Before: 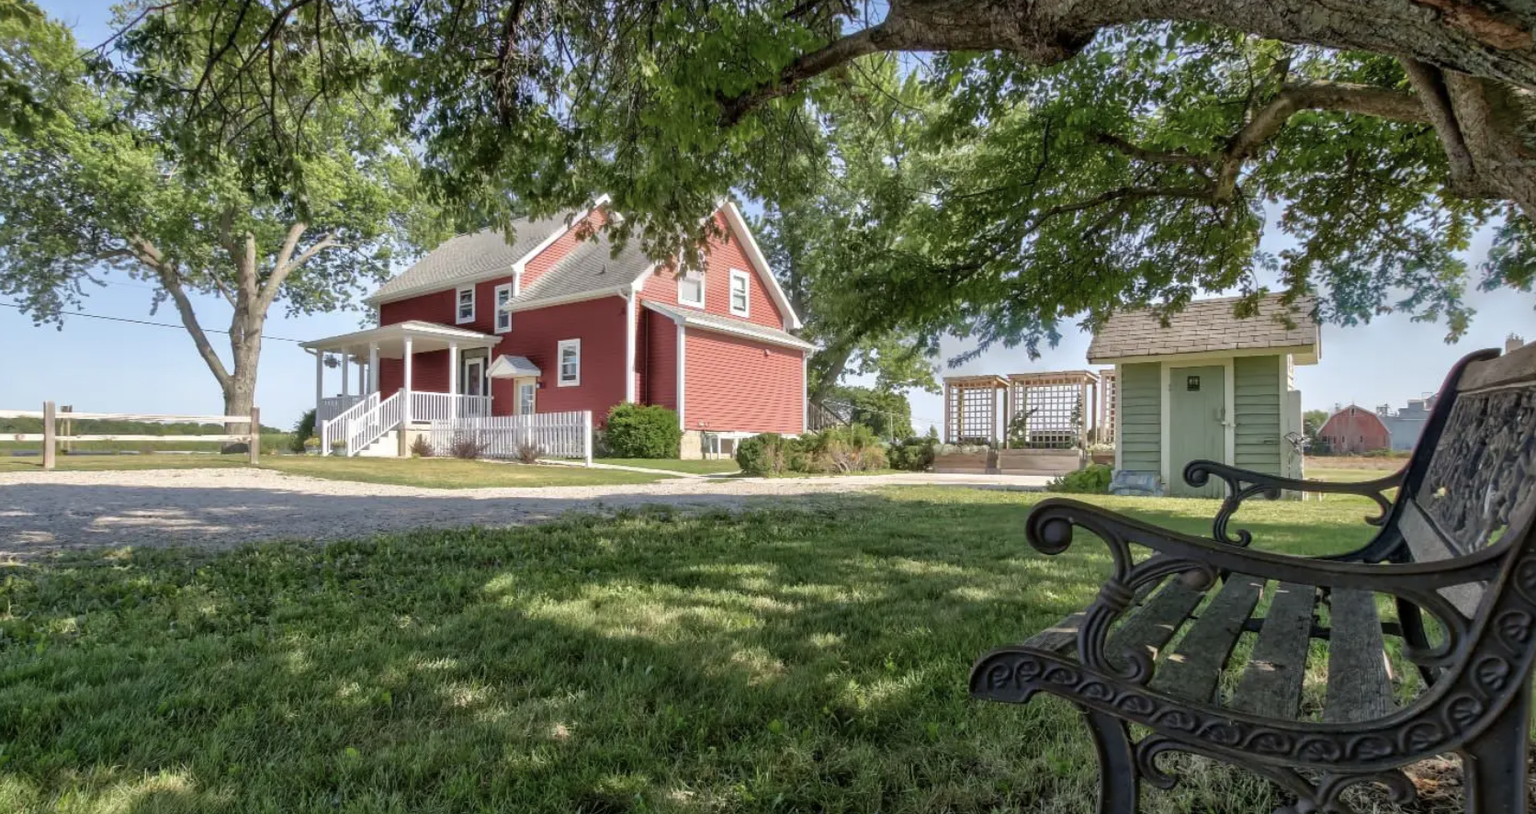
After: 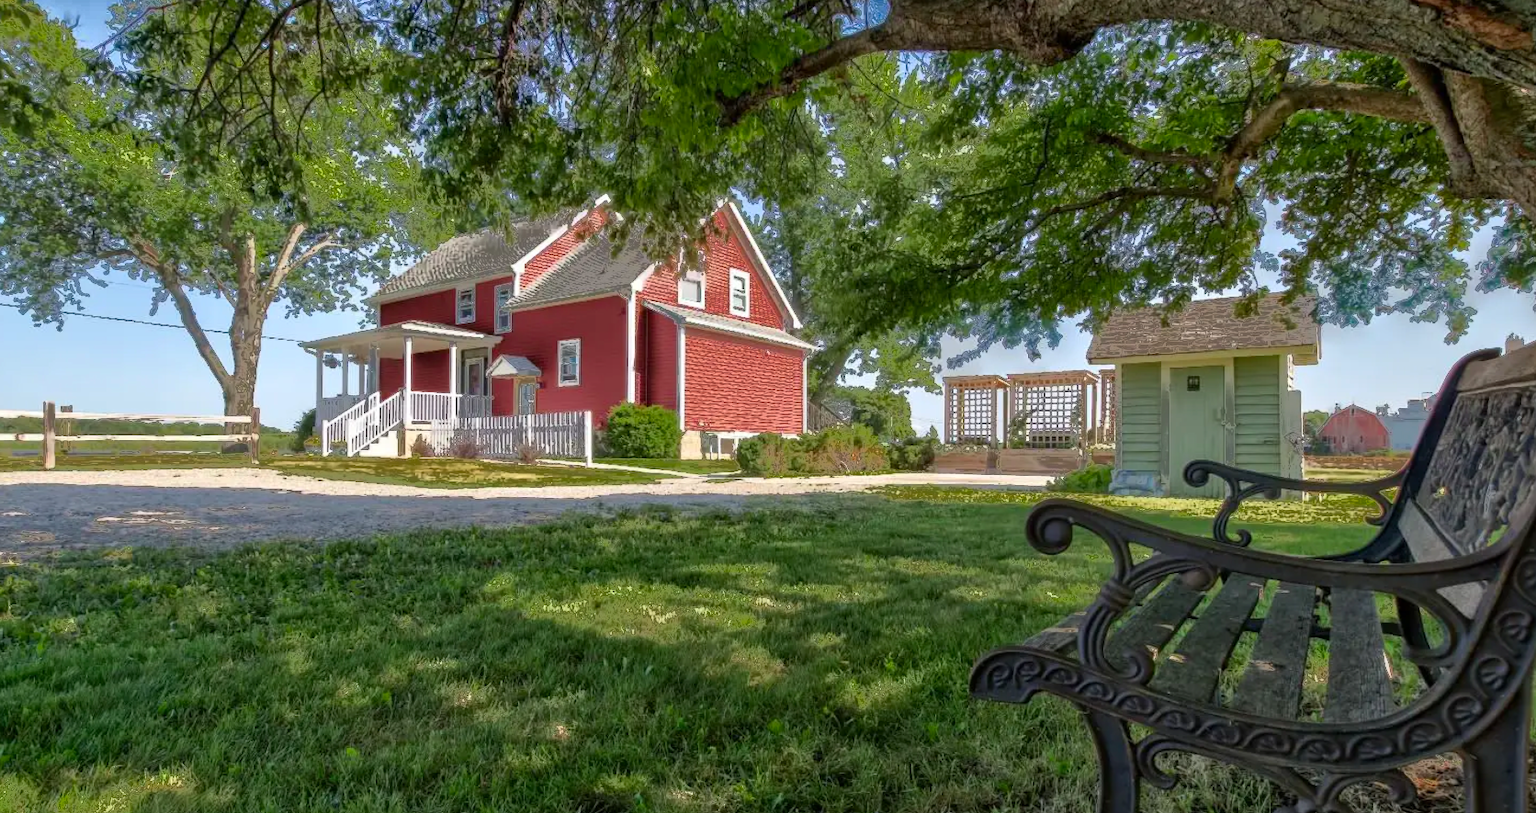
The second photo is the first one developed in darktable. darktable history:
contrast brightness saturation: saturation 0.18
fill light: exposure -0.73 EV, center 0.69, width 2.2
